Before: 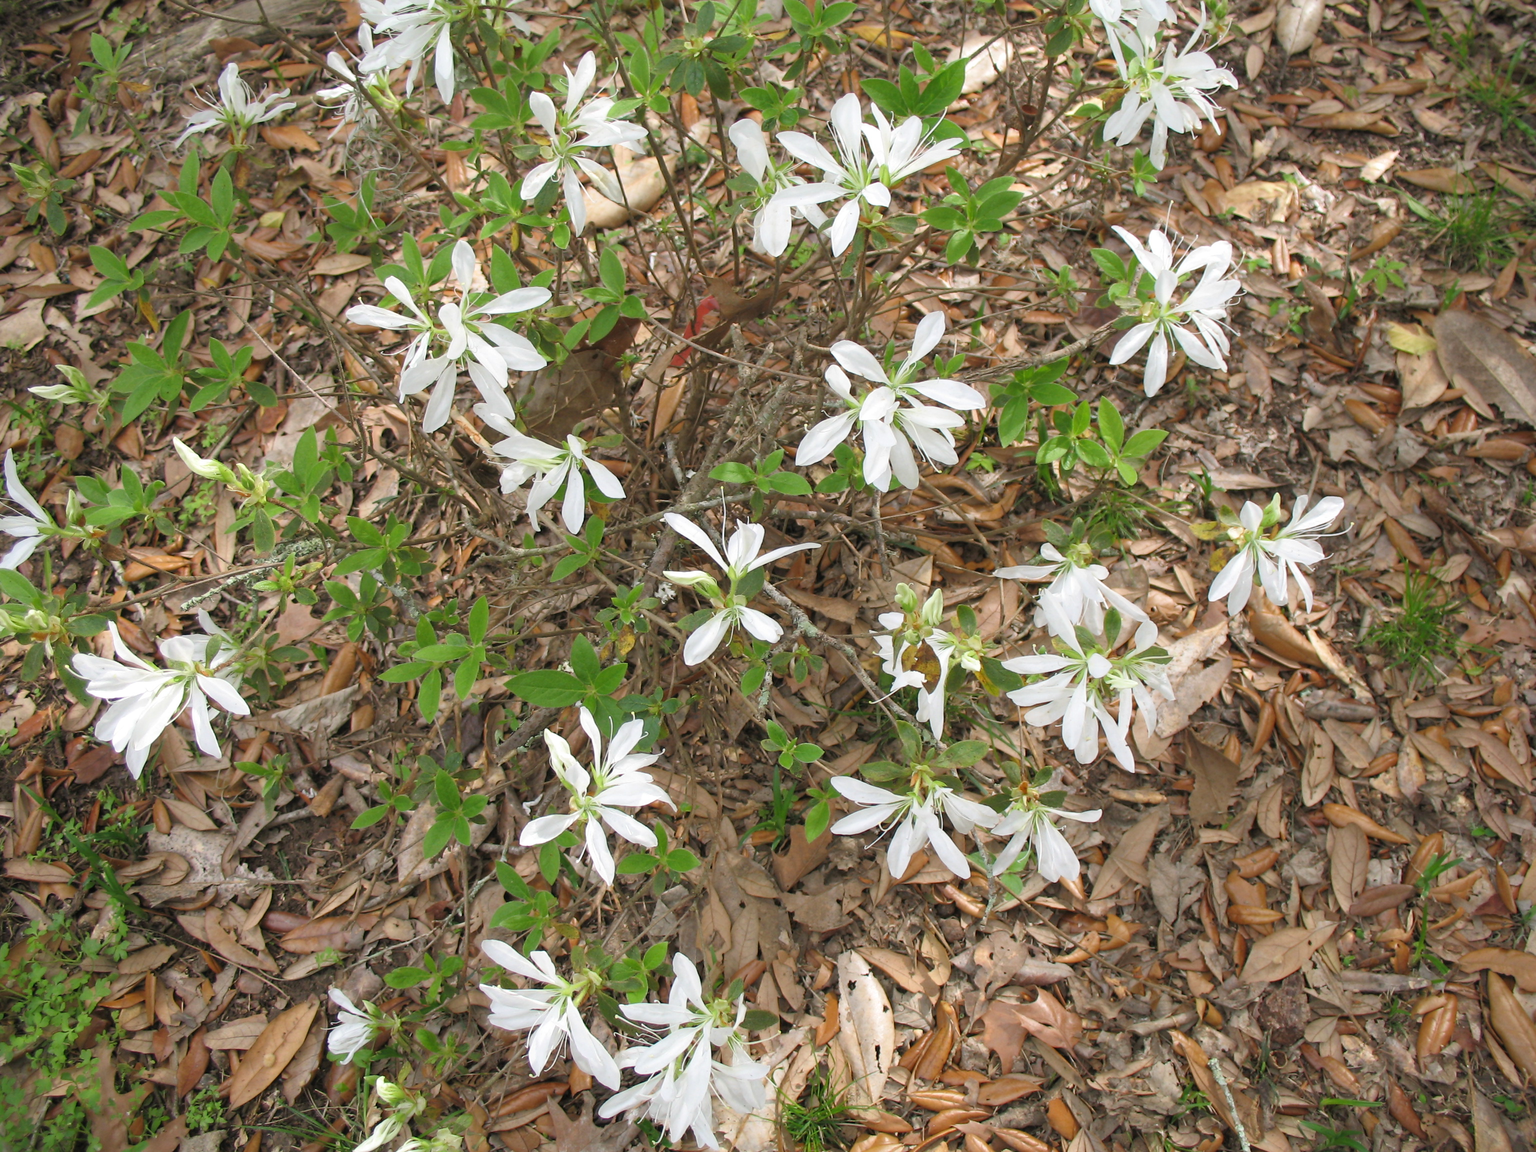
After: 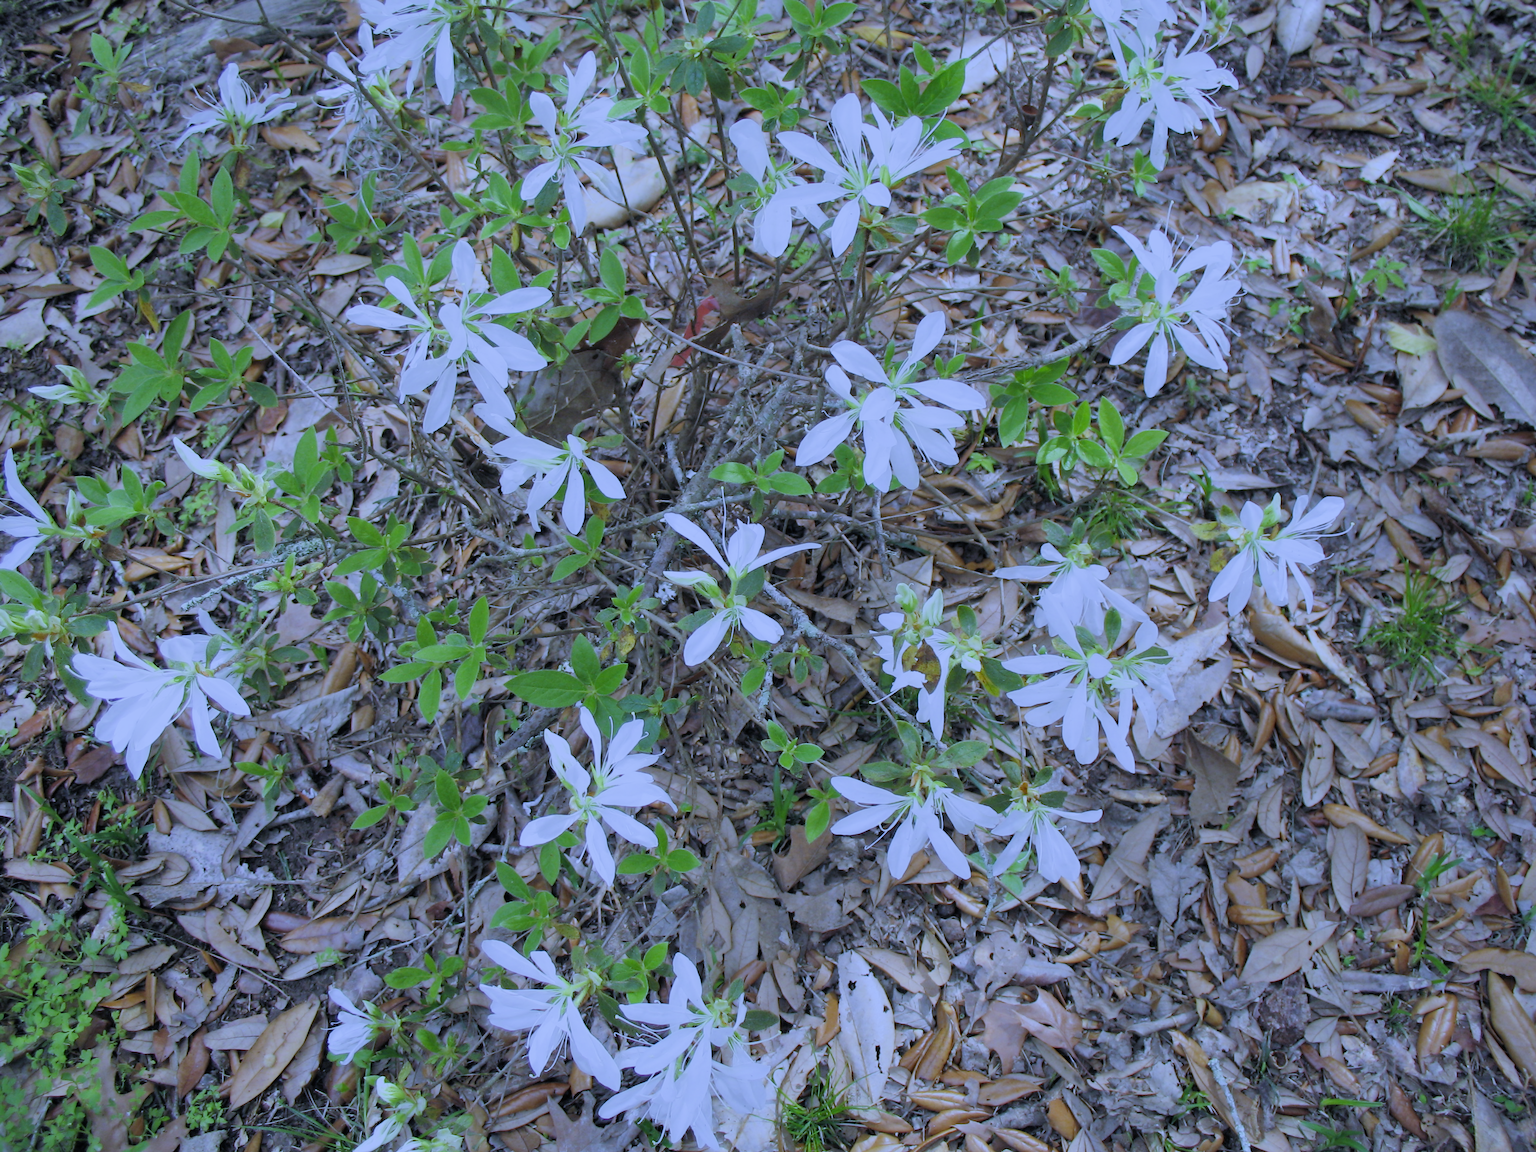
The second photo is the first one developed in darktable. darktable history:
white balance: red 0.766, blue 1.537
filmic rgb: black relative exposure -7.65 EV, white relative exposure 4.56 EV, hardness 3.61
shadows and highlights: soften with gaussian
